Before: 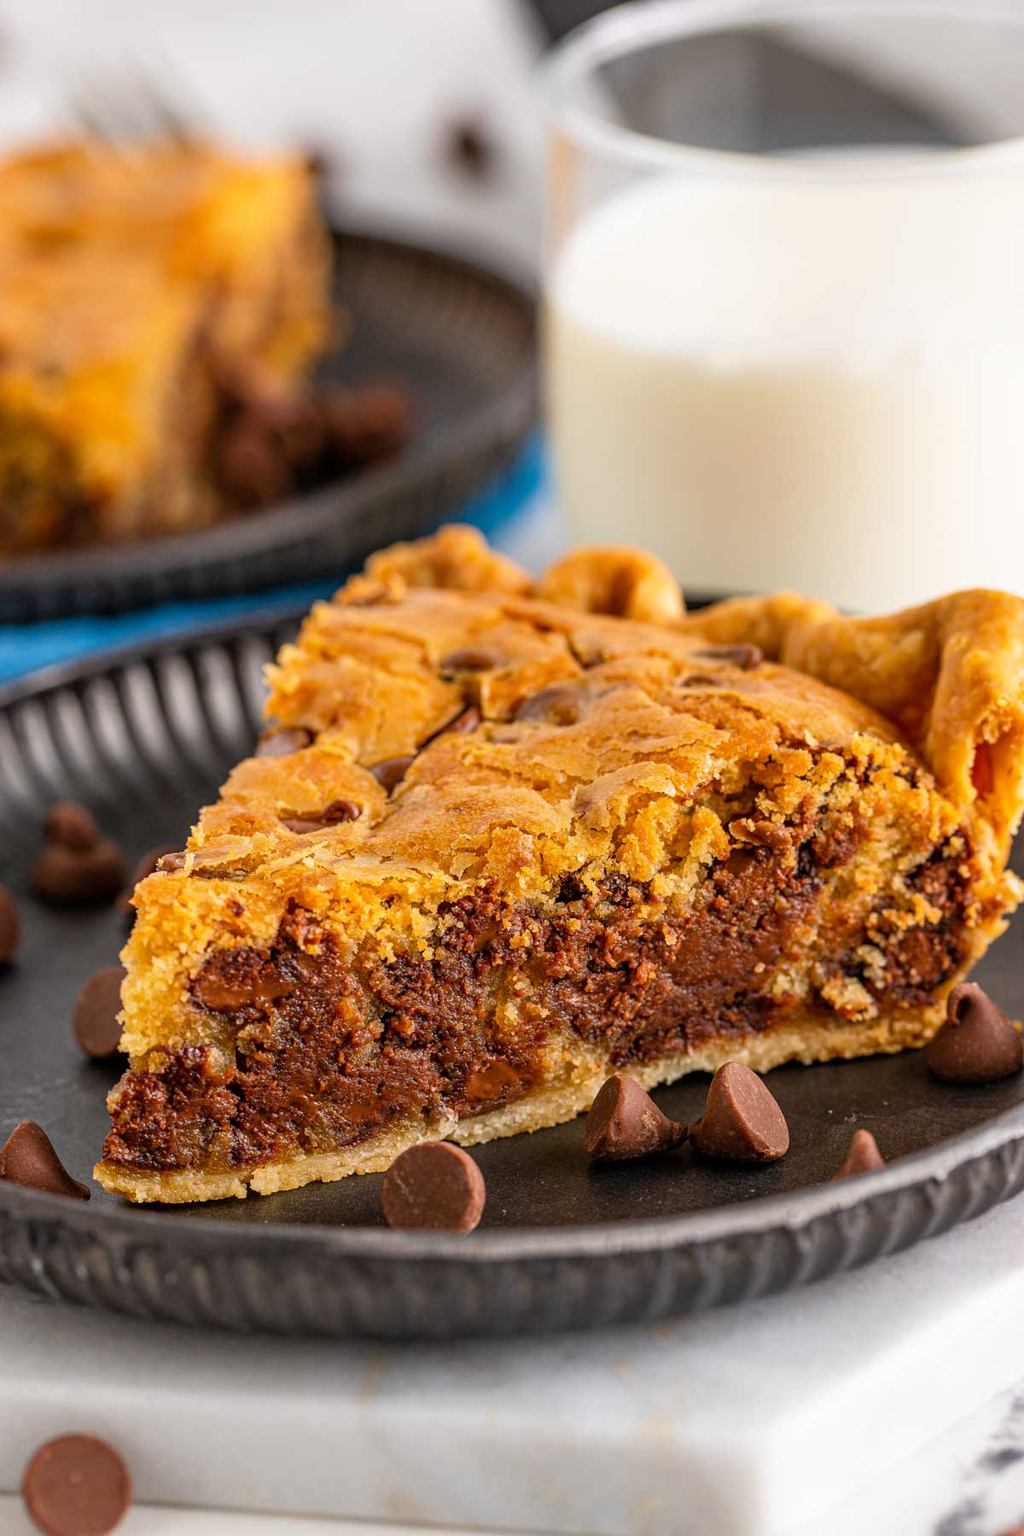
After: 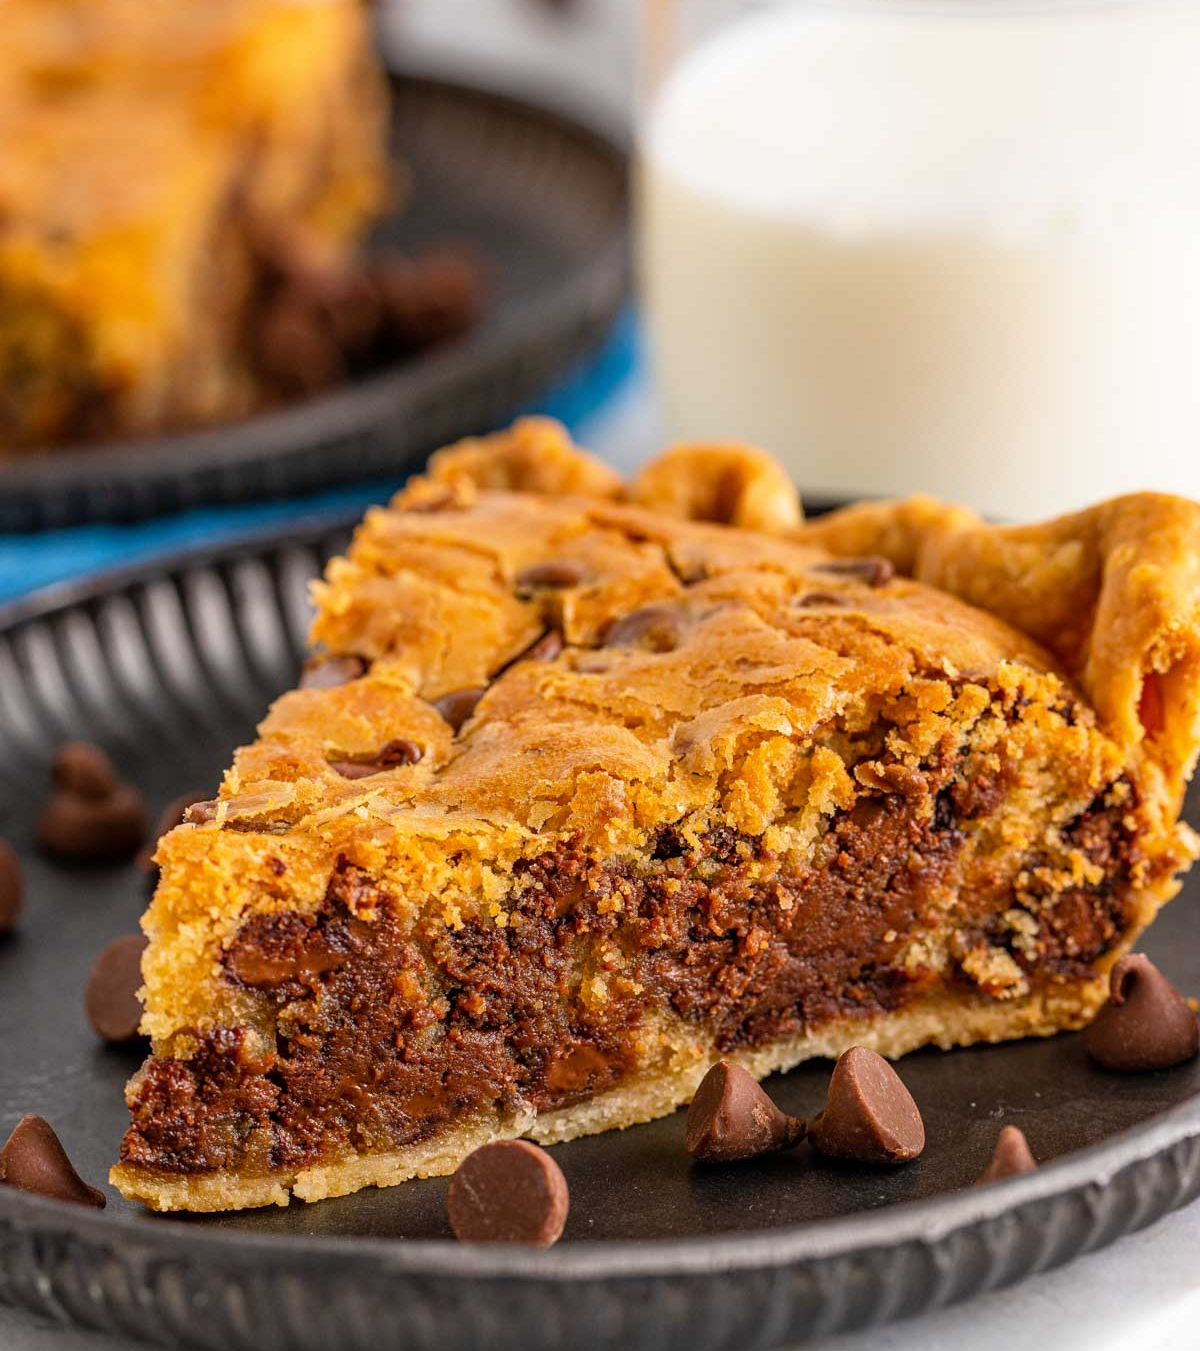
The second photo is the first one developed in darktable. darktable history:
crop: top 11.039%, bottom 13.876%
